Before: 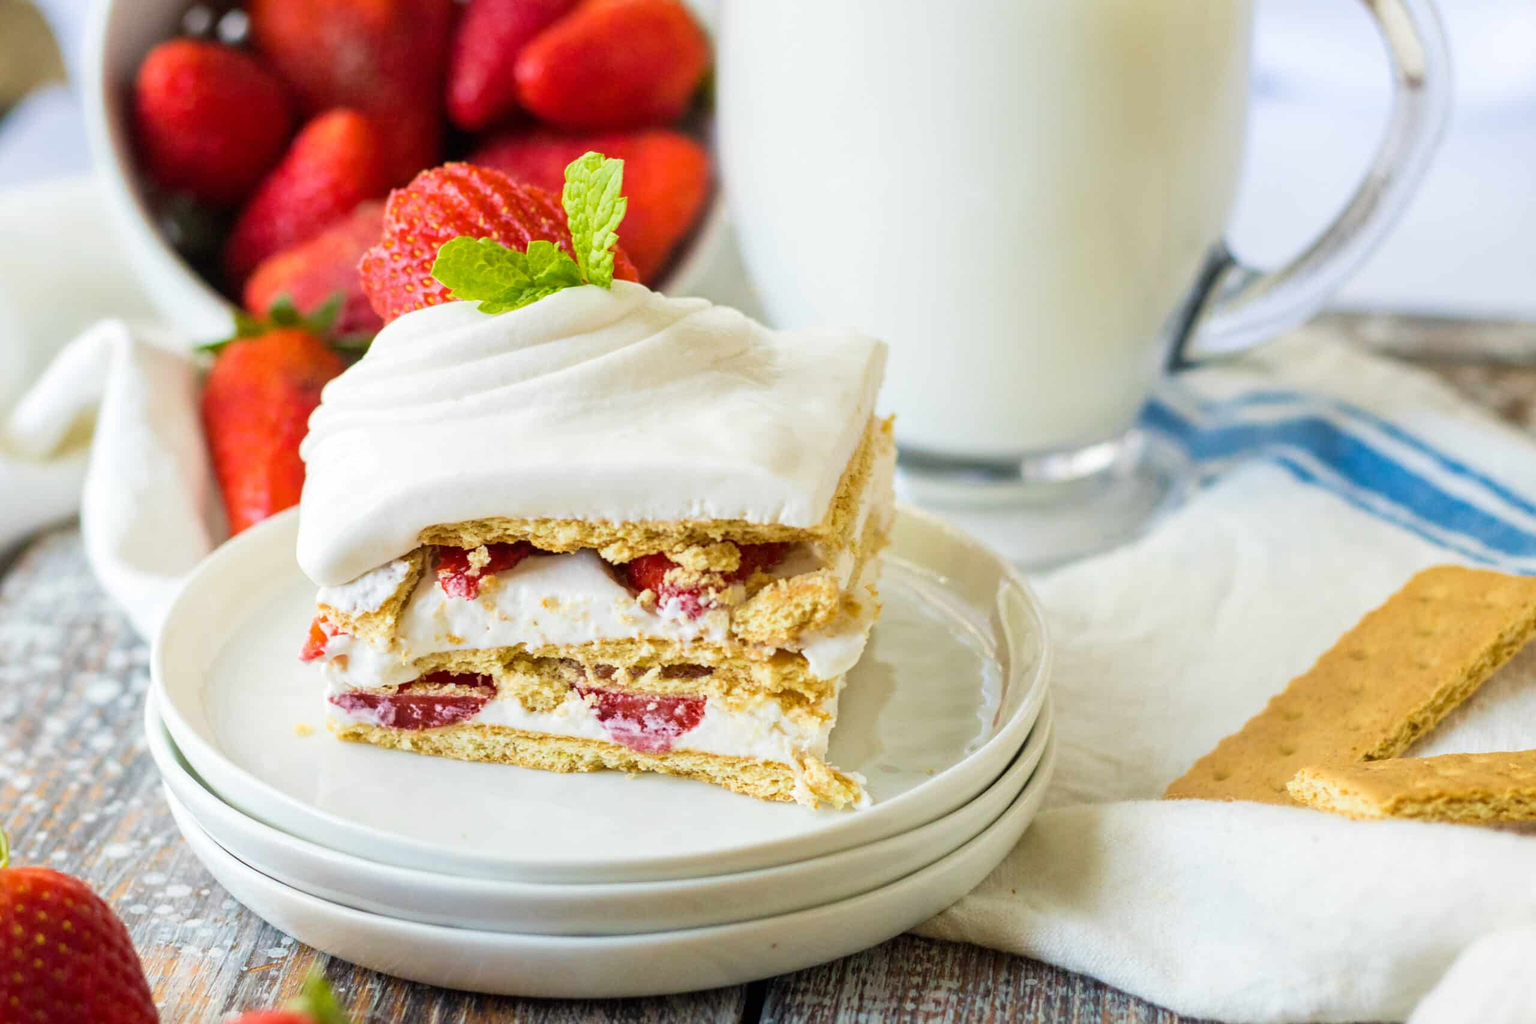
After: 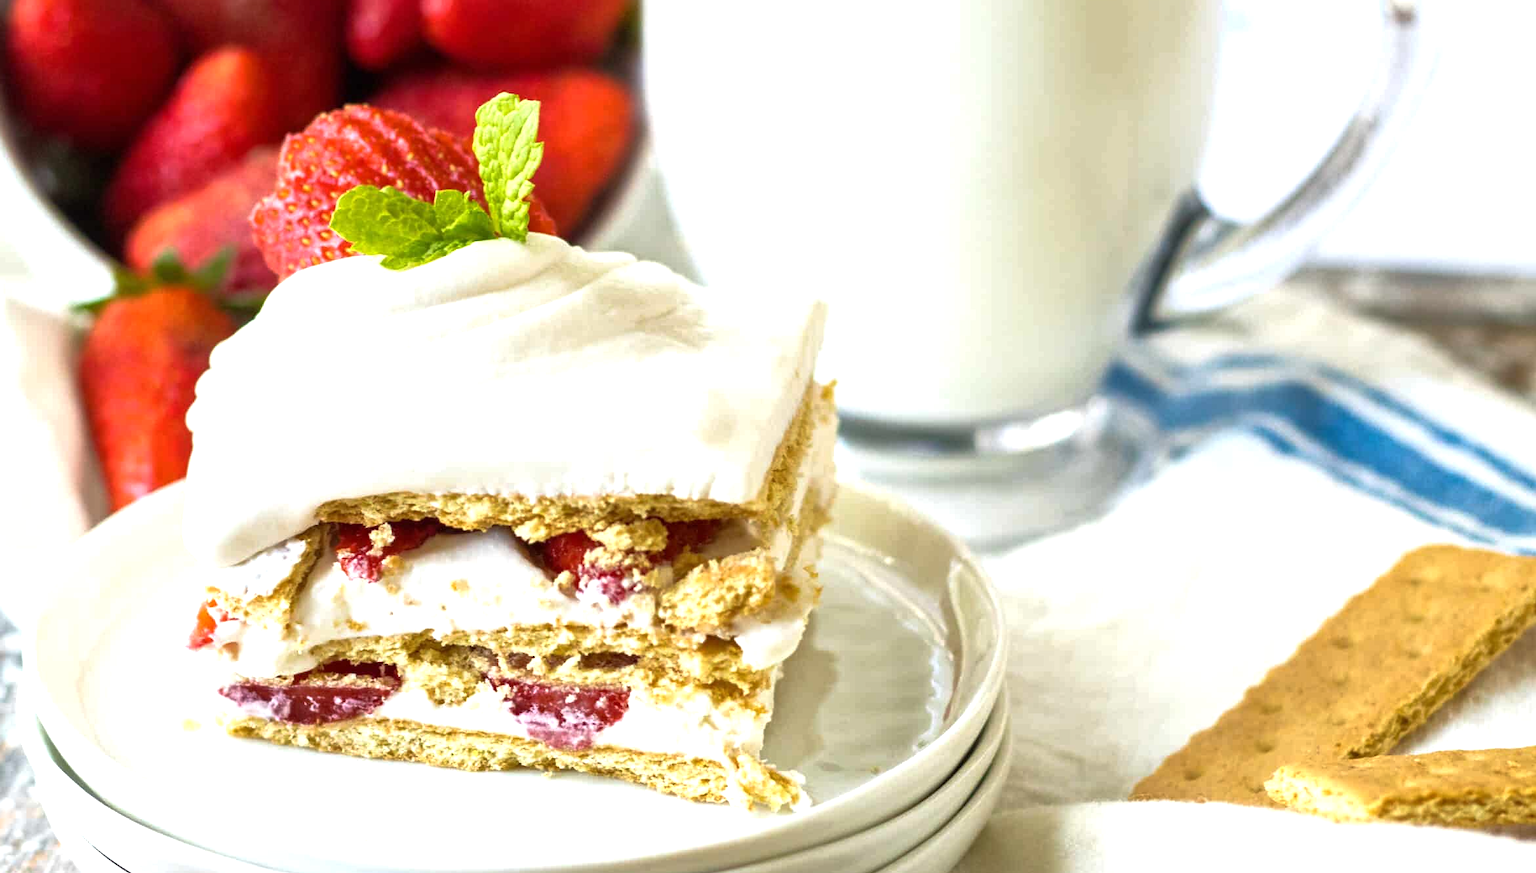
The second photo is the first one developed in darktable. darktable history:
tone equalizer: -8 EV 0.001 EV, -7 EV -0.003 EV, -6 EV 0.003 EV, -5 EV -0.036 EV, -4 EV -0.114 EV, -3 EV -0.14 EV, -2 EV 0.261 EV, -1 EV 0.714 EV, +0 EV 0.488 EV, edges refinement/feathering 500, mask exposure compensation -1.57 EV, preserve details no
crop: left 8.457%, top 6.568%, bottom 15.304%
